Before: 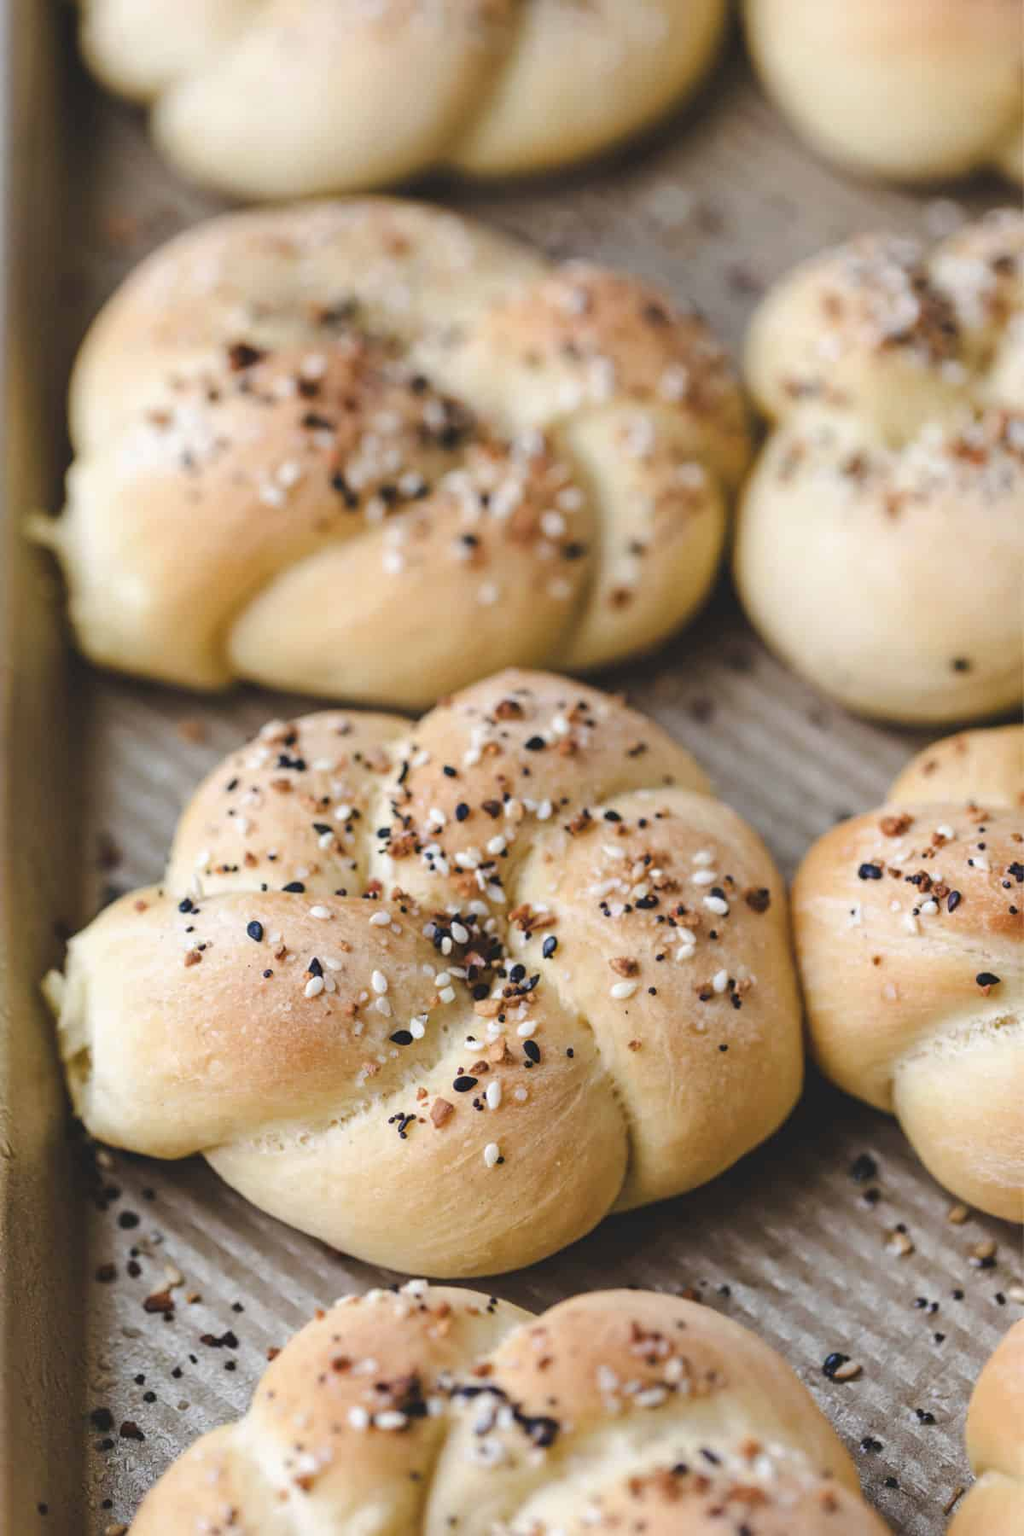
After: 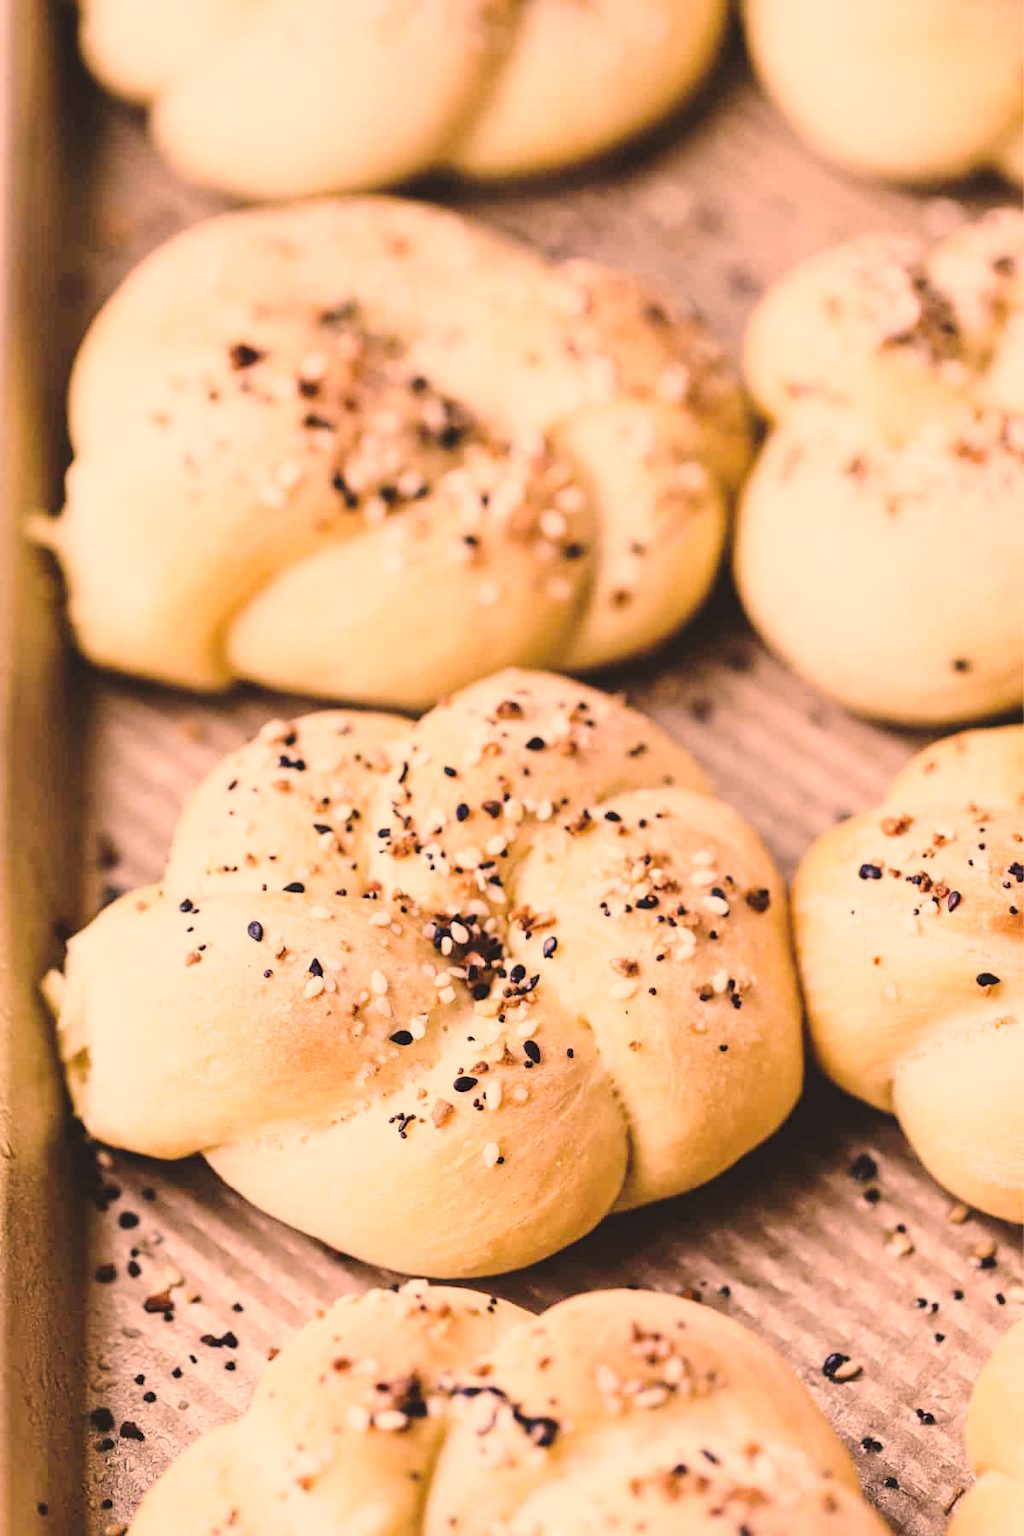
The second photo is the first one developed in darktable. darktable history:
base curve: curves: ch0 [(0, 0) (0.032, 0.037) (0.105, 0.228) (0.435, 0.76) (0.856, 0.983) (1, 1)], preserve colors none
color correction: highlights a* 39.44, highlights b* 39.84, saturation 0.694
